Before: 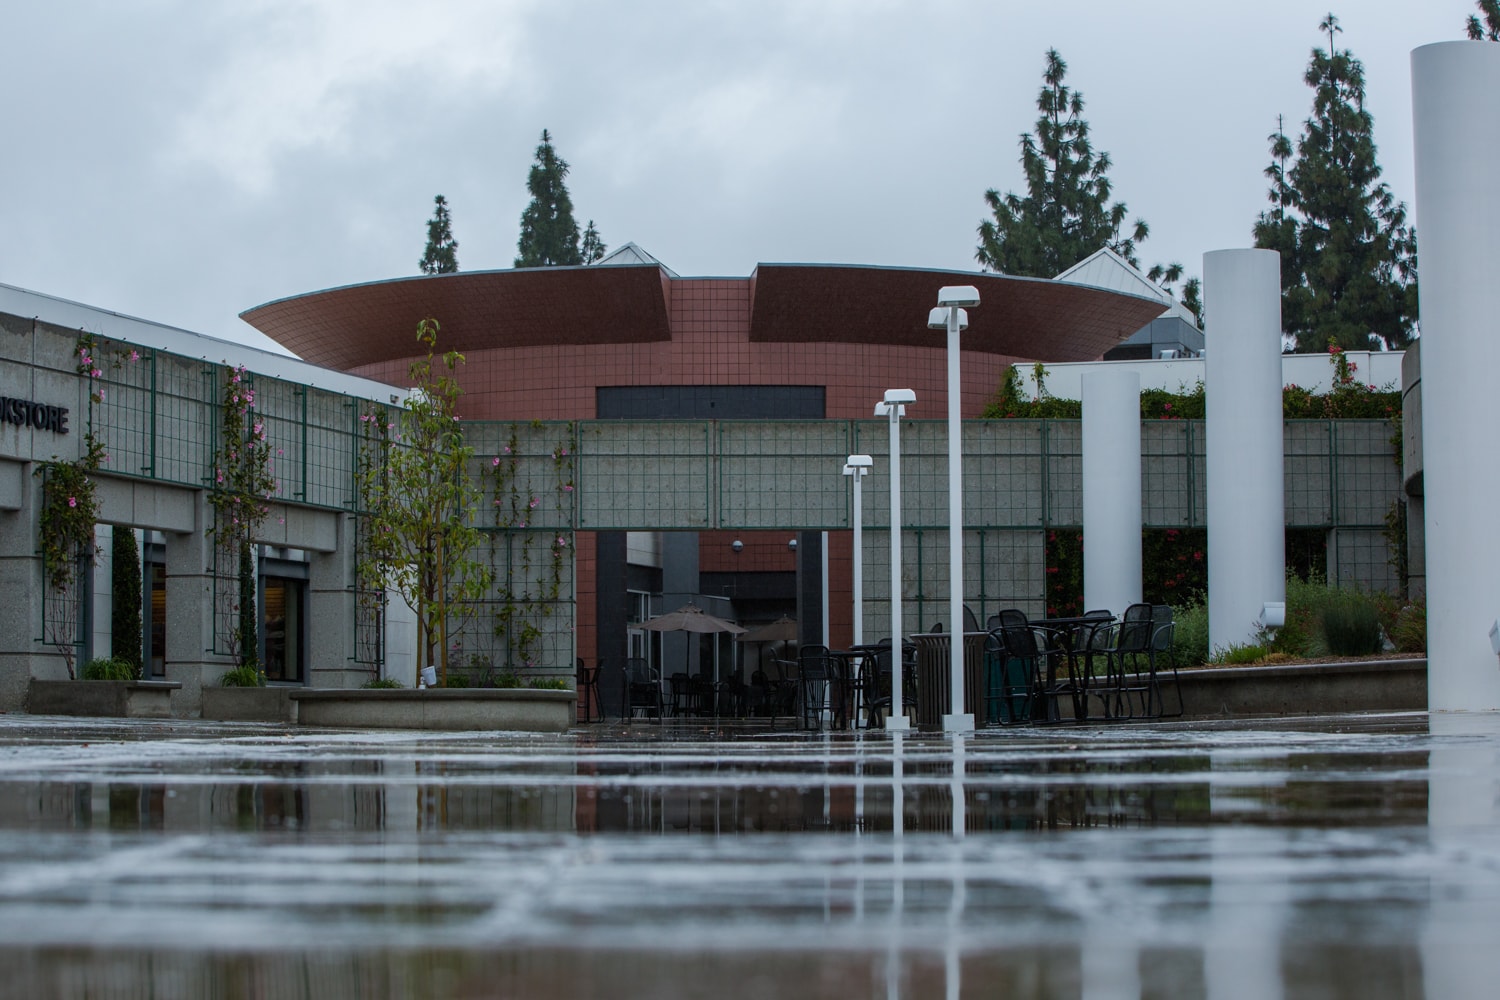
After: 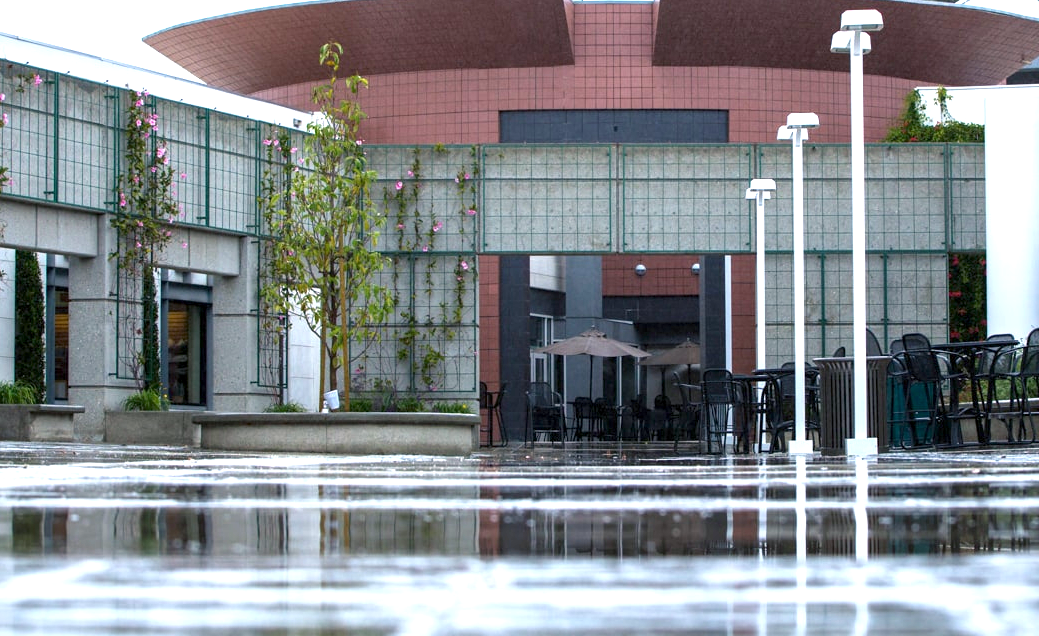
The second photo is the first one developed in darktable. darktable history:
color balance rgb: shadows lift › chroma 1.41%, shadows lift › hue 260°, power › chroma 0.5%, power › hue 260°, highlights gain › chroma 1%, highlights gain › hue 27°, saturation formula JzAzBz (2021)
crop: left 6.488%, top 27.668%, right 24.183%, bottom 8.656%
white balance: red 0.986, blue 1.01
exposure: black level correction 0.001, exposure 1.719 EV, compensate exposure bias true, compensate highlight preservation false
